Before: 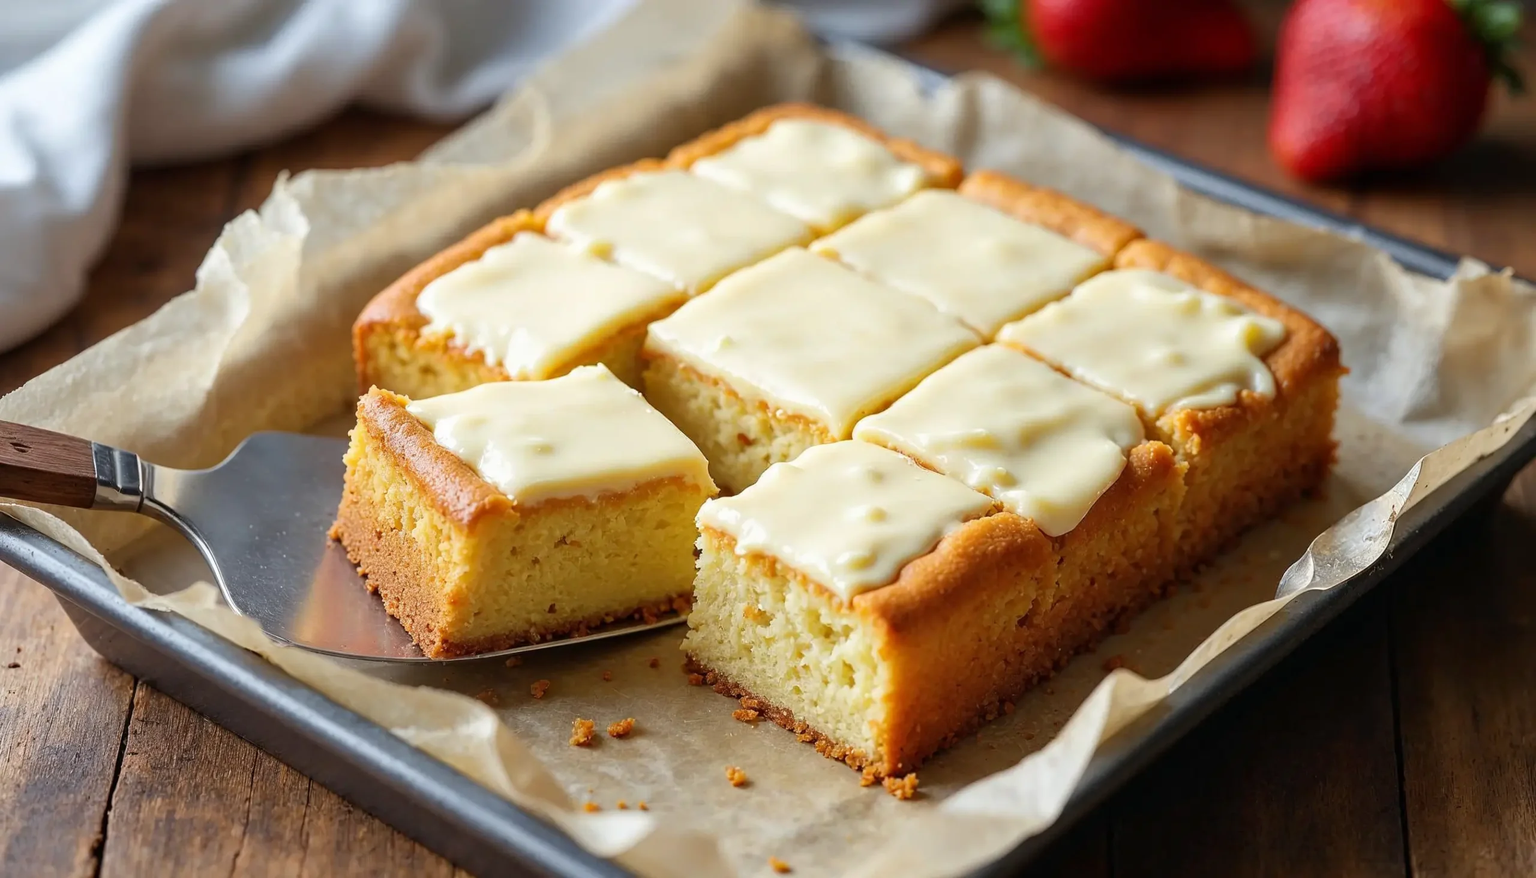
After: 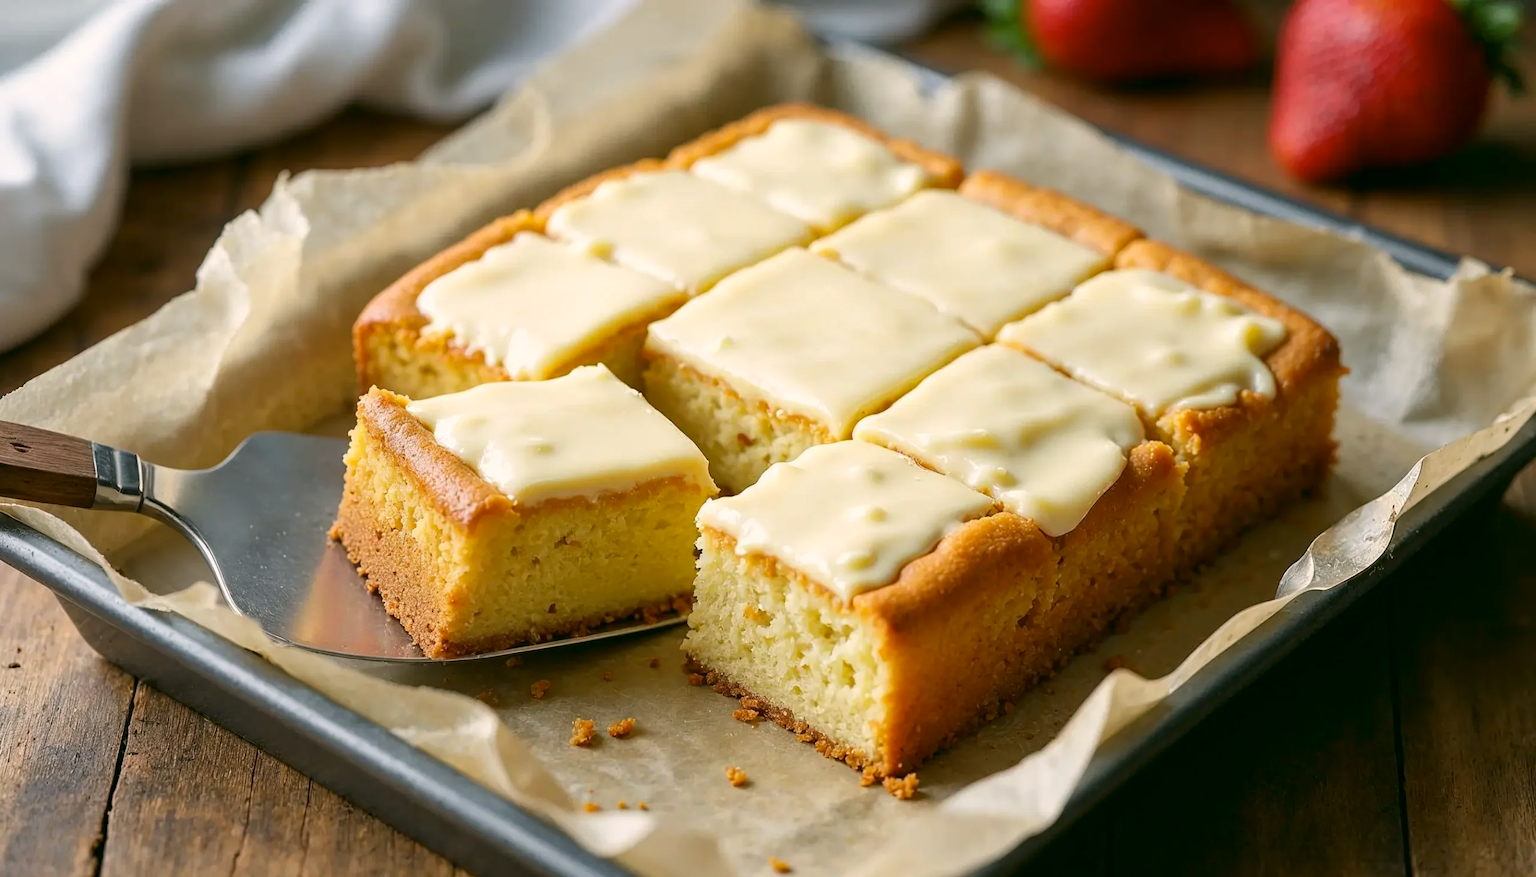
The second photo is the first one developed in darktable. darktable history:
color correction: highlights a* 4.62, highlights b* 4.92, shadows a* -8.19, shadows b* 4.8
